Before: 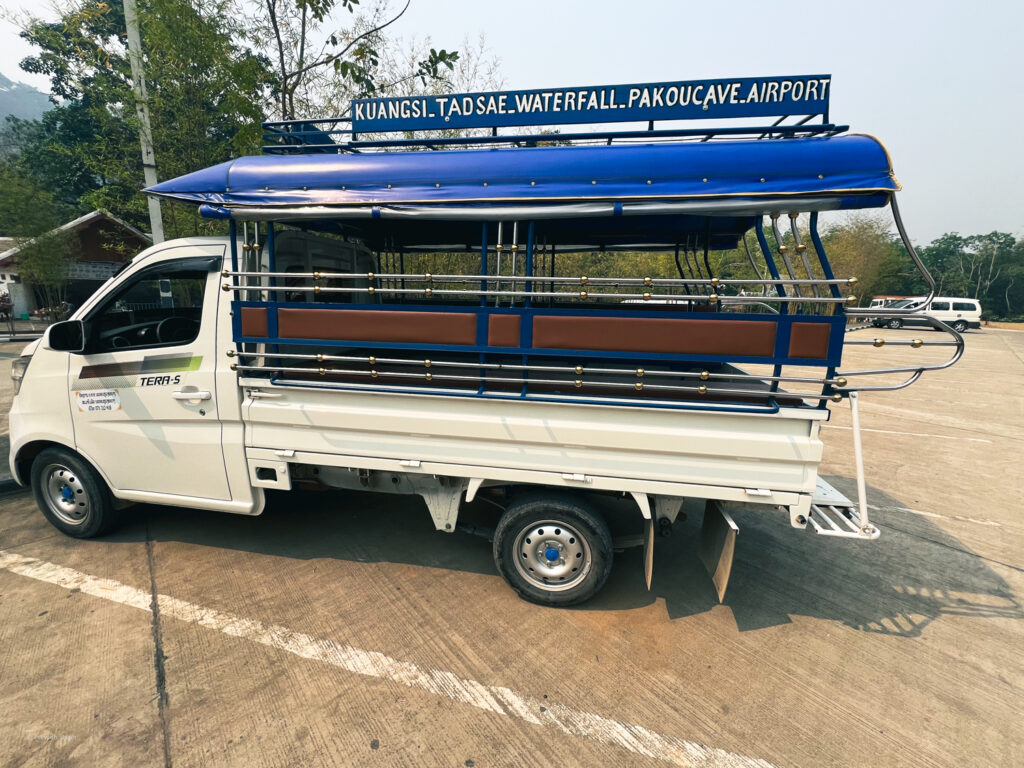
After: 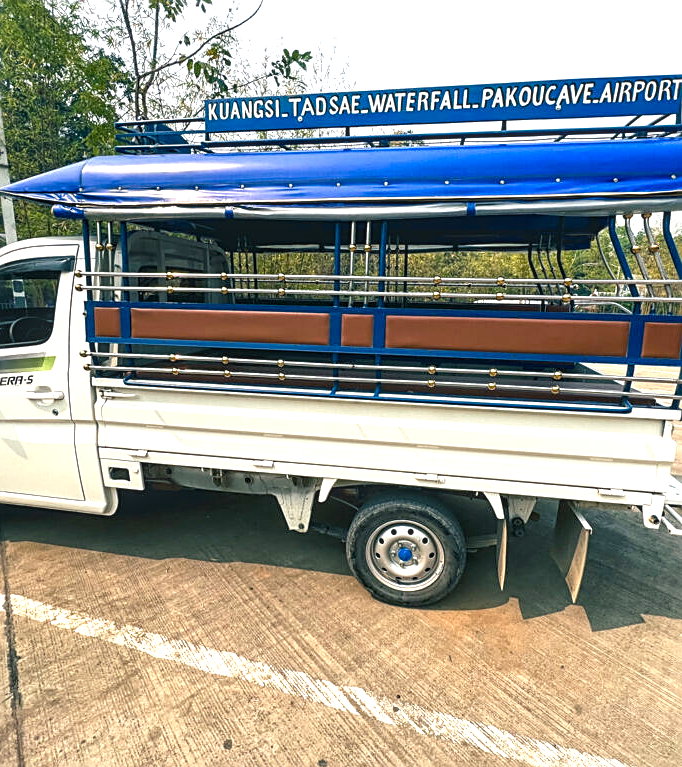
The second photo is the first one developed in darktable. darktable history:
local contrast: detail 130%
crop and rotate: left 14.385%, right 18.948%
sharpen: on, module defaults
exposure: exposure 0.74 EV, compensate highlight preservation false
color balance rgb: perceptual saturation grading › global saturation 20%, perceptual saturation grading › highlights -25%, perceptual saturation grading › shadows 25%
